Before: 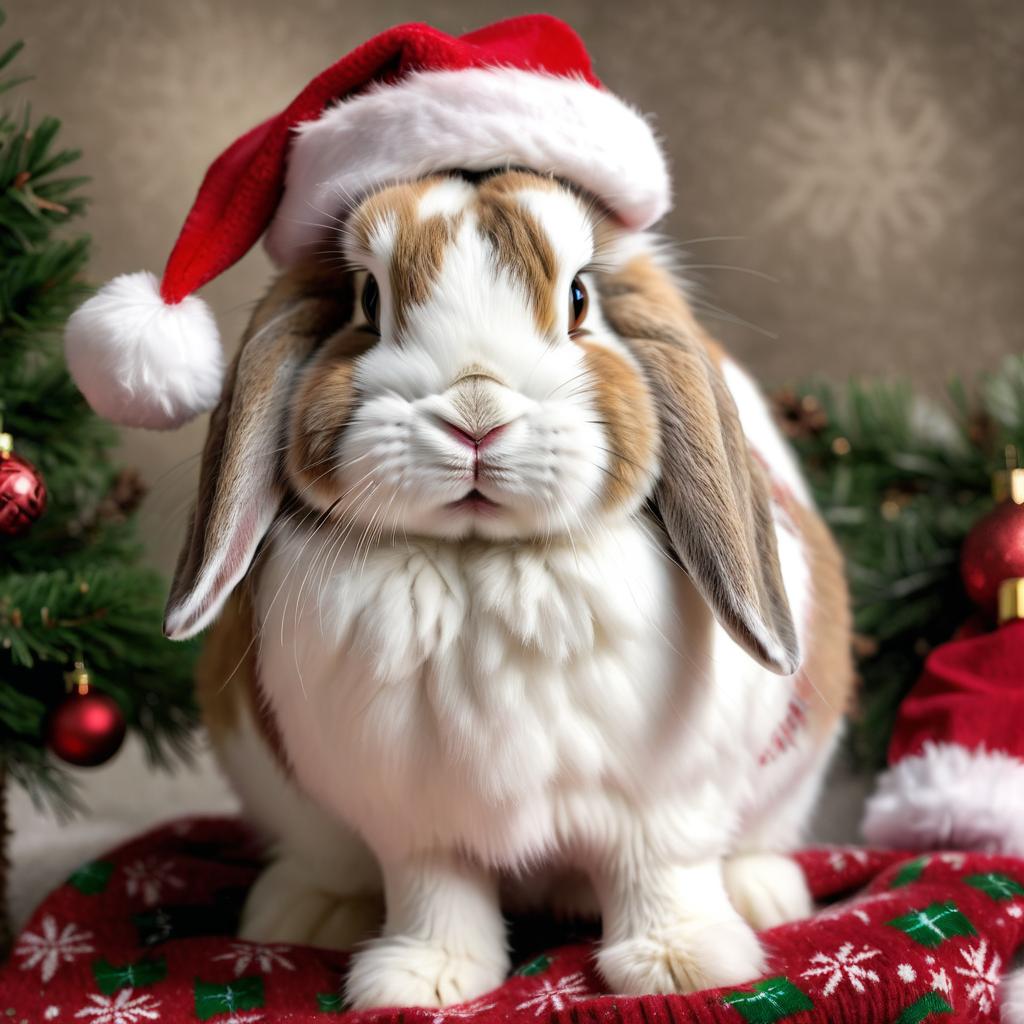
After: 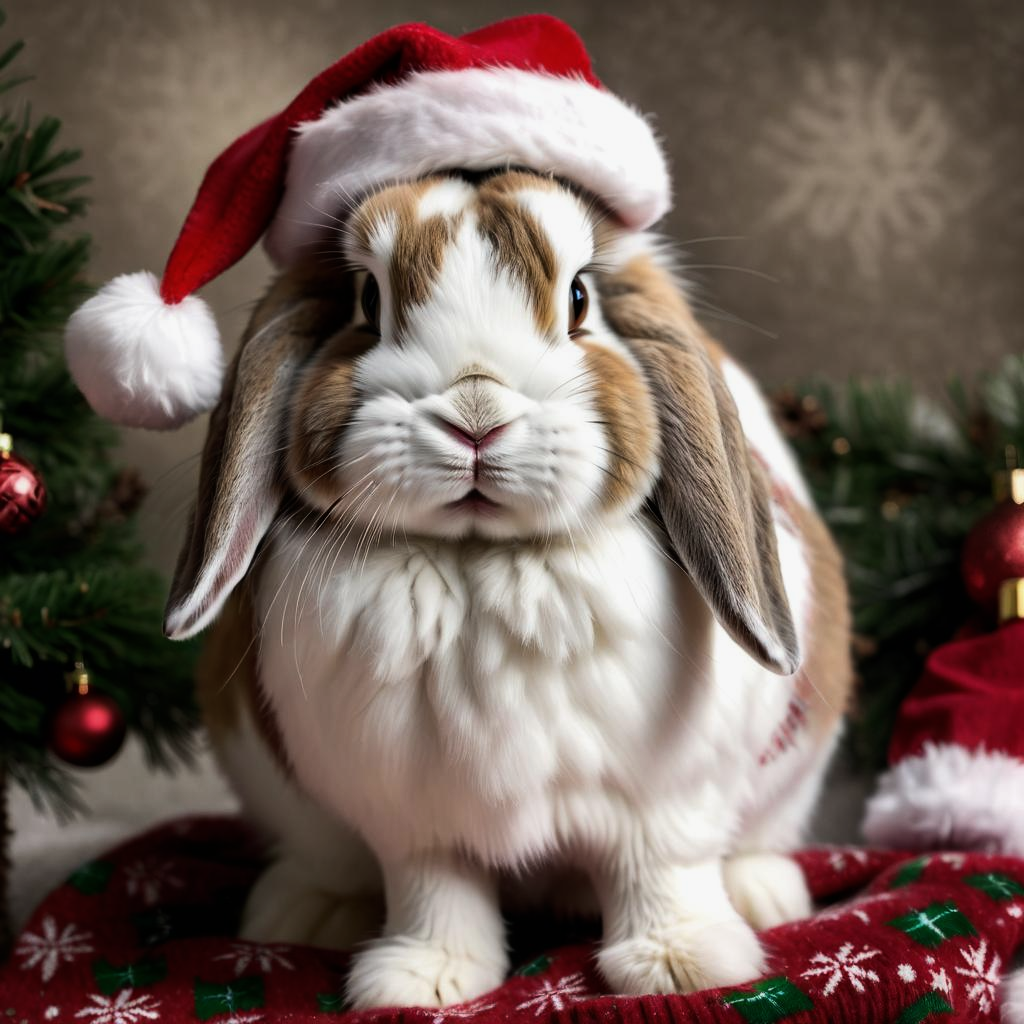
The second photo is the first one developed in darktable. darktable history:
exposure: black level correction 0, exposure -0.74 EV, compensate highlight preservation false
tone equalizer: -8 EV -0.712 EV, -7 EV -0.699 EV, -6 EV -0.595 EV, -5 EV -0.39 EV, -3 EV 0.383 EV, -2 EV 0.6 EV, -1 EV 0.677 EV, +0 EV 0.744 EV, edges refinement/feathering 500, mask exposure compensation -1.57 EV, preserve details no
